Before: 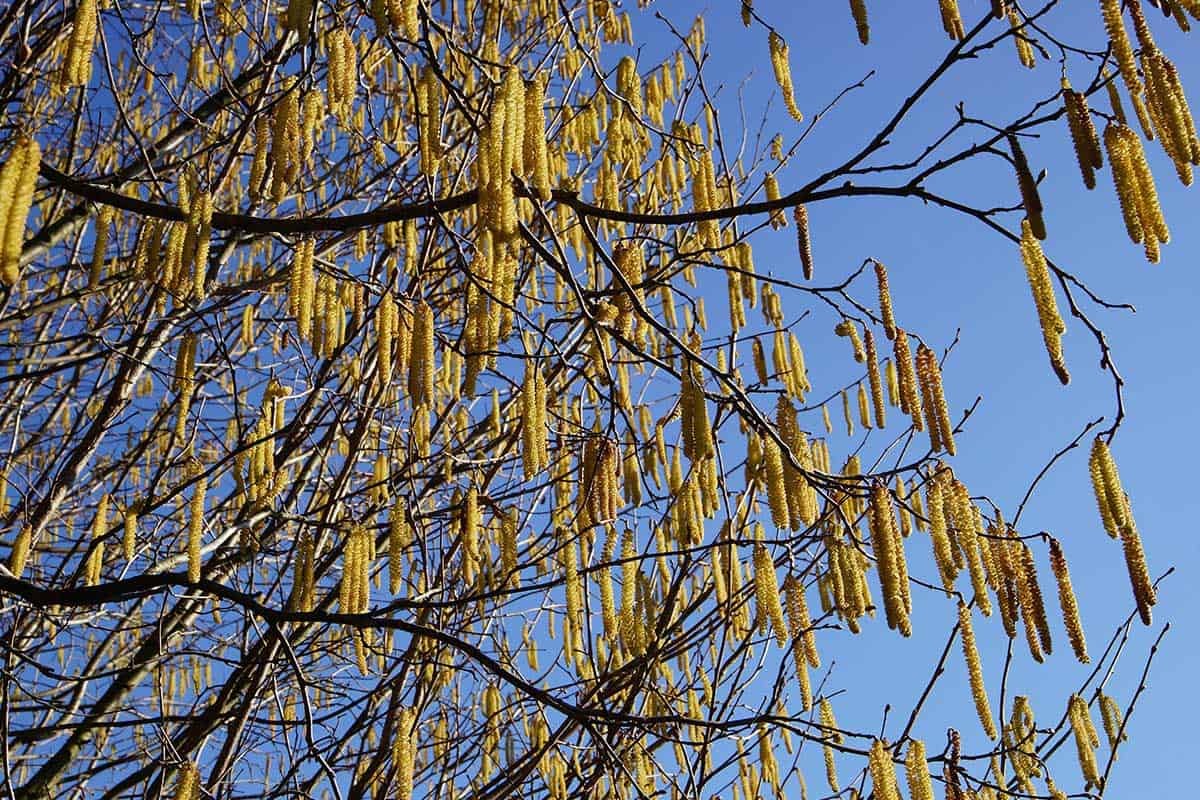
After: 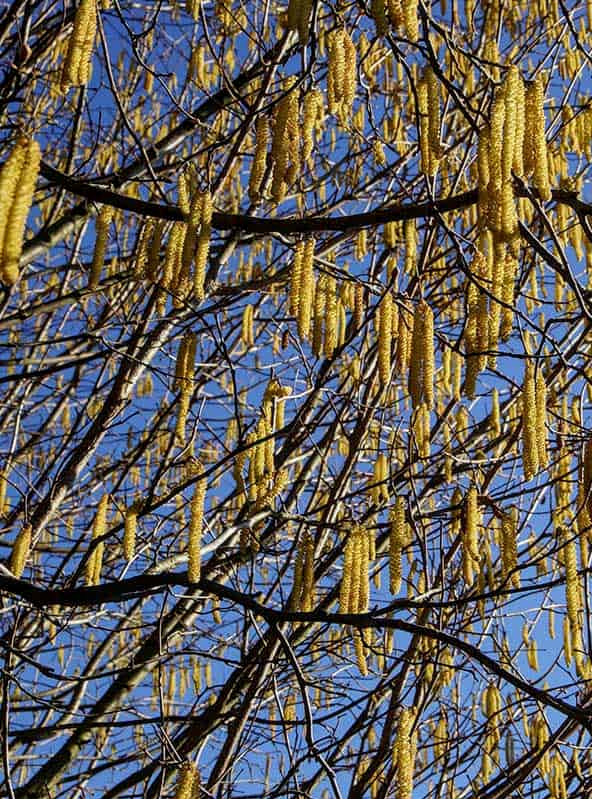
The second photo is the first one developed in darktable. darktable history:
crop and rotate: left 0.053%, top 0%, right 50.532%
local contrast: on, module defaults
